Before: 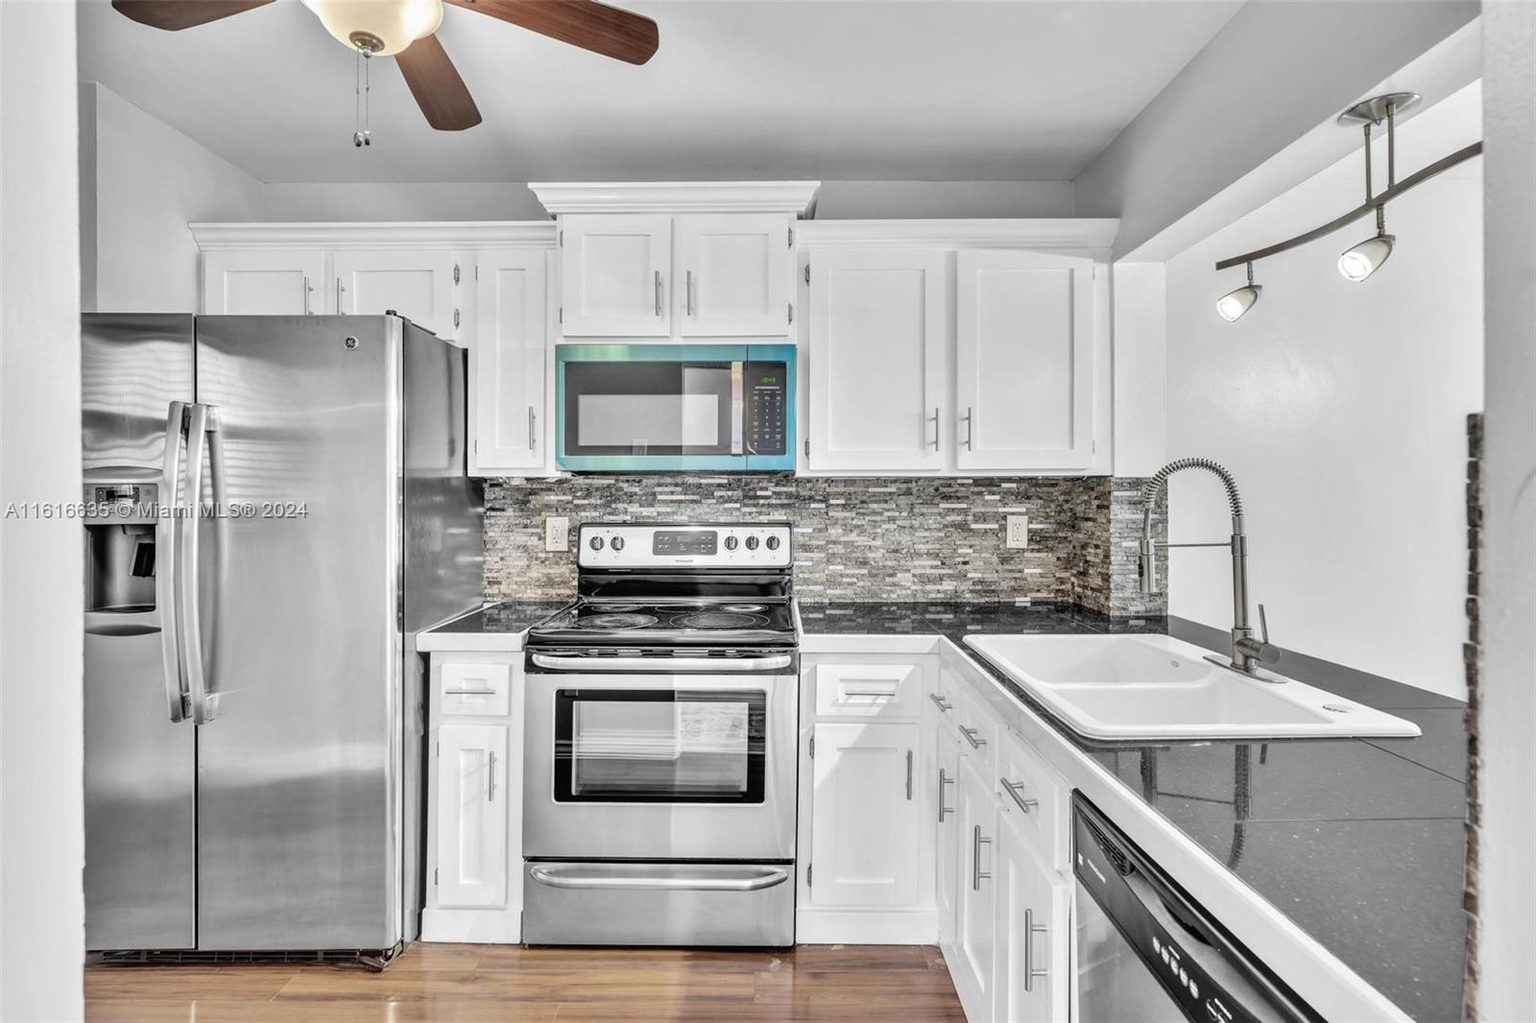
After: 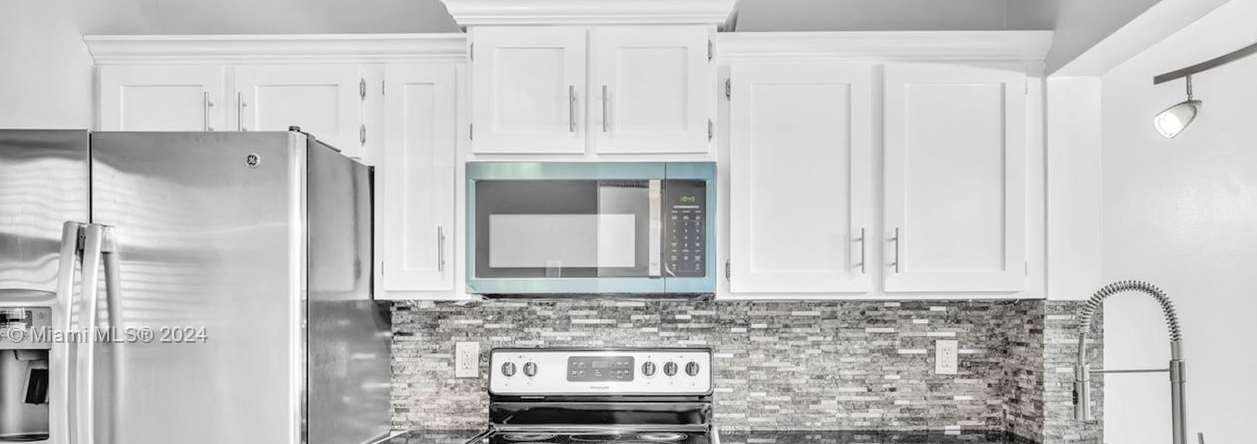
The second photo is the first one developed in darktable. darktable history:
crop: left 7.078%, top 18.487%, right 14.311%, bottom 39.771%
contrast brightness saturation: brightness 0.187, saturation -0.502
